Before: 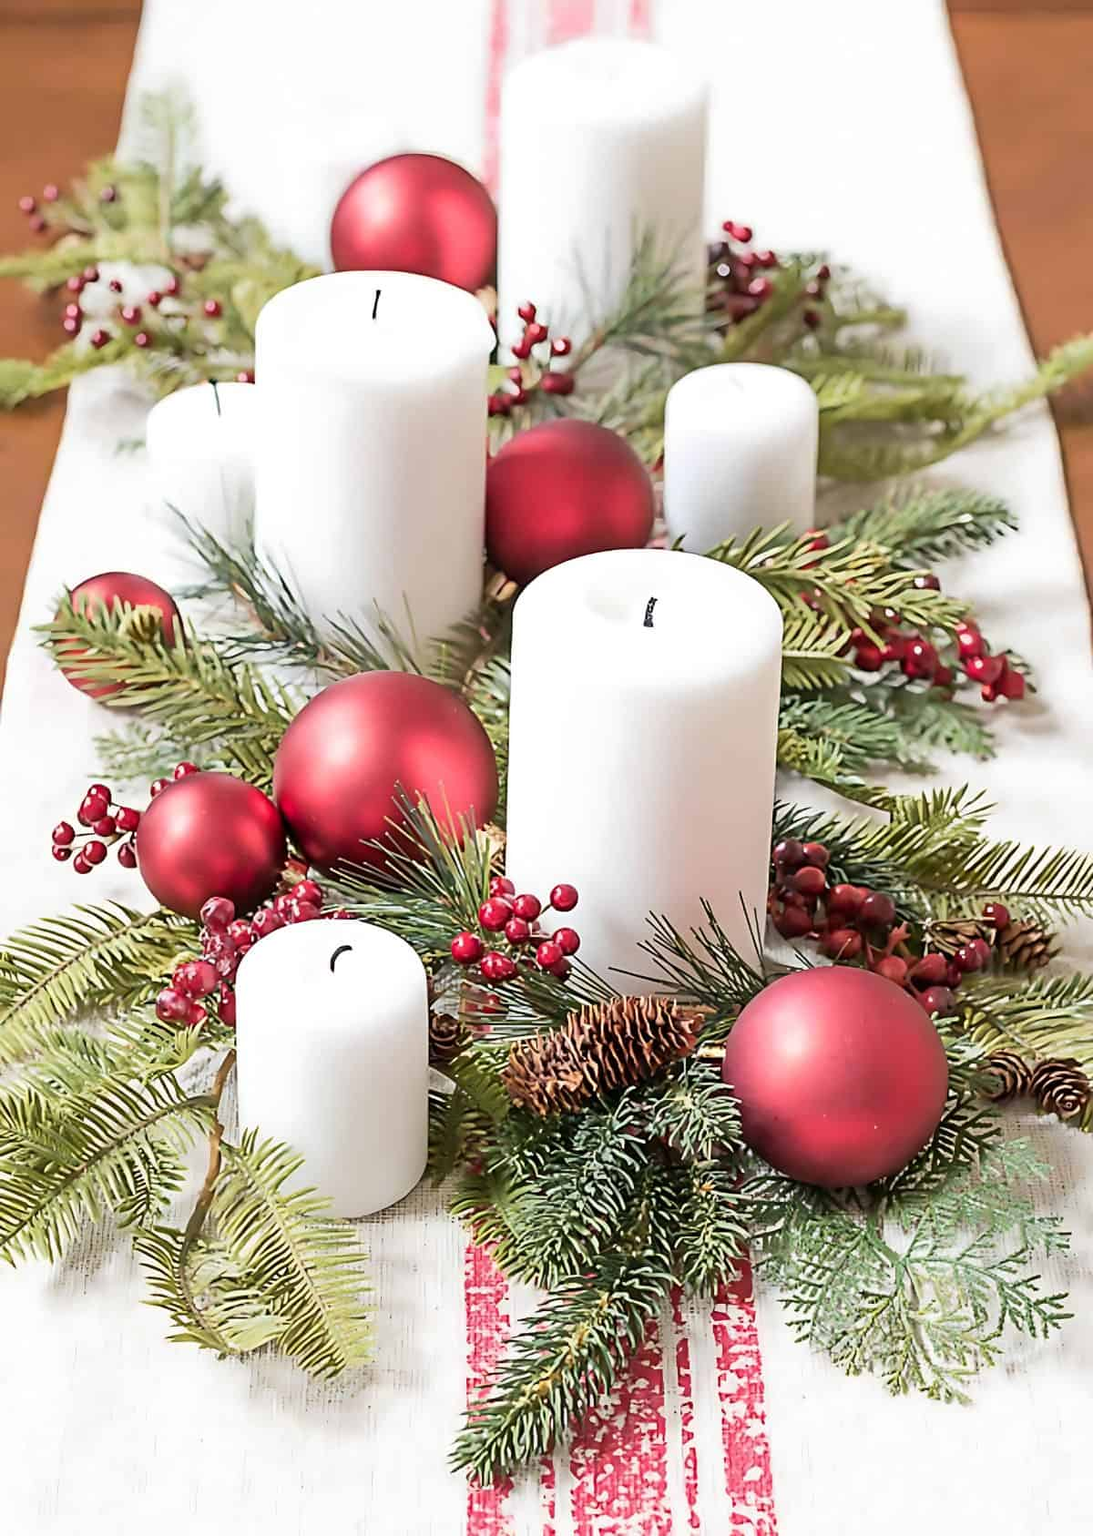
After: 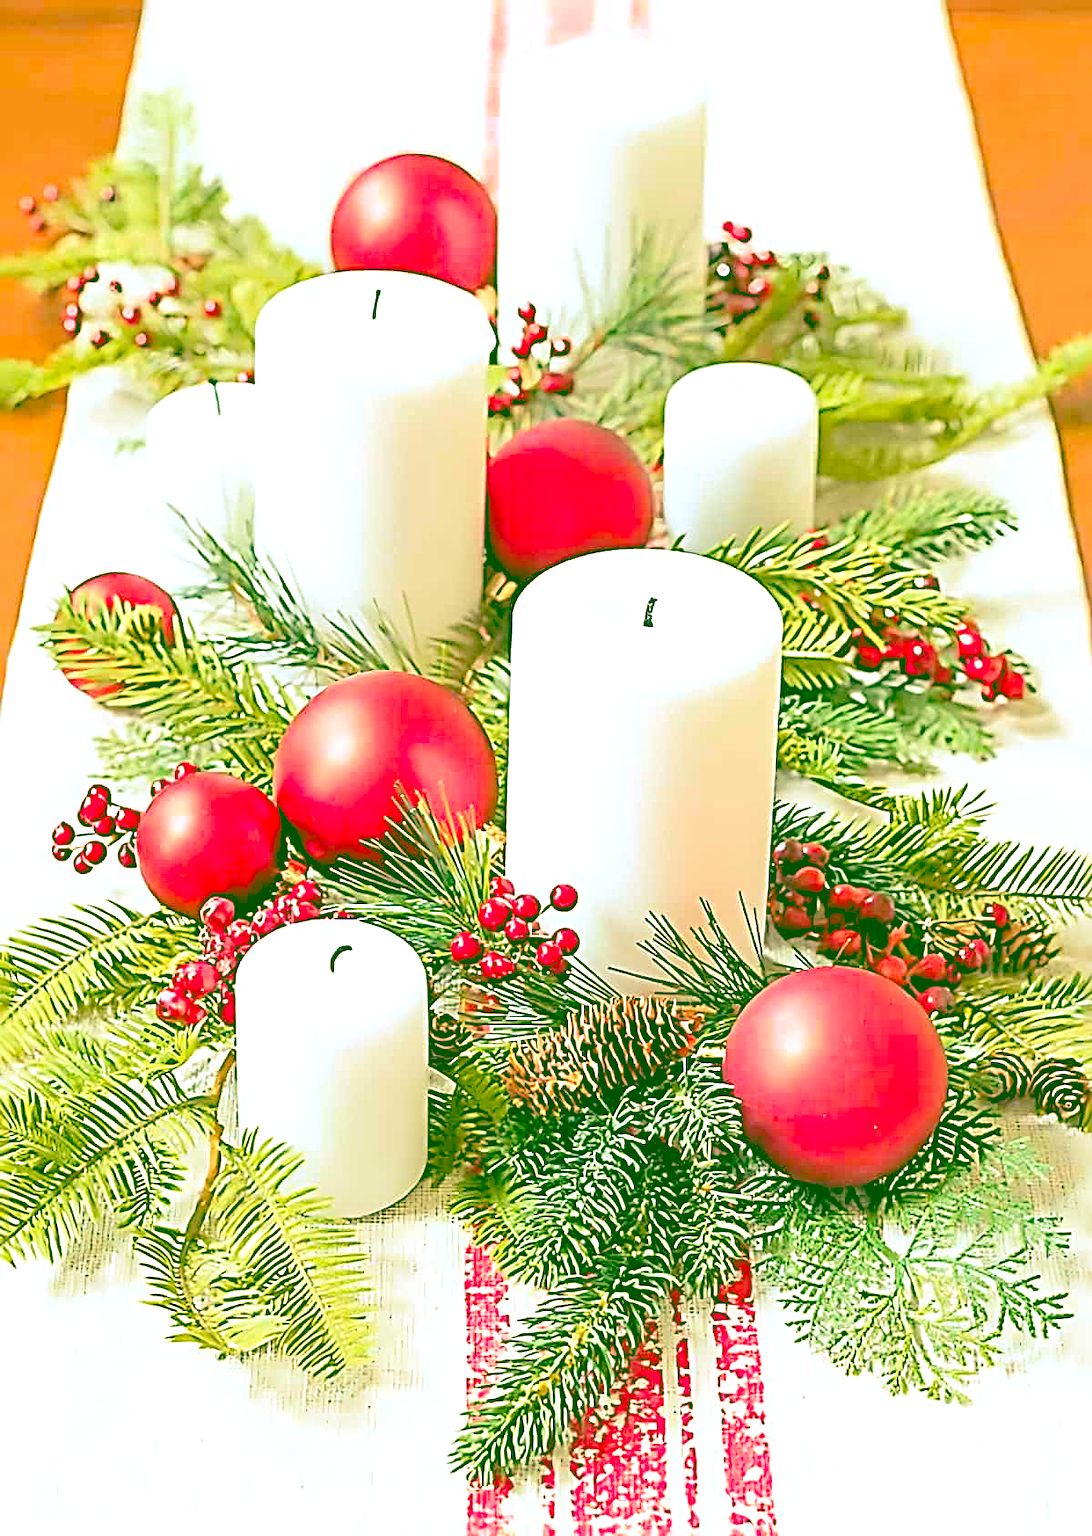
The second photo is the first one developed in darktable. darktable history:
color balance rgb: perceptual saturation grading › global saturation 30%, global vibrance 10%
sharpen: radius 3.69, amount 0.928
rgb curve: curves: ch0 [(0.123, 0.061) (0.995, 0.887)]; ch1 [(0.06, 0.116) (1, 0.906)]; ch2 [(0, 0) (0.824, 0.69) (1, 1)], mode RGB, independent channels, compensate middle gray true
levels: levels [0.008, 0.318, 0.836]
